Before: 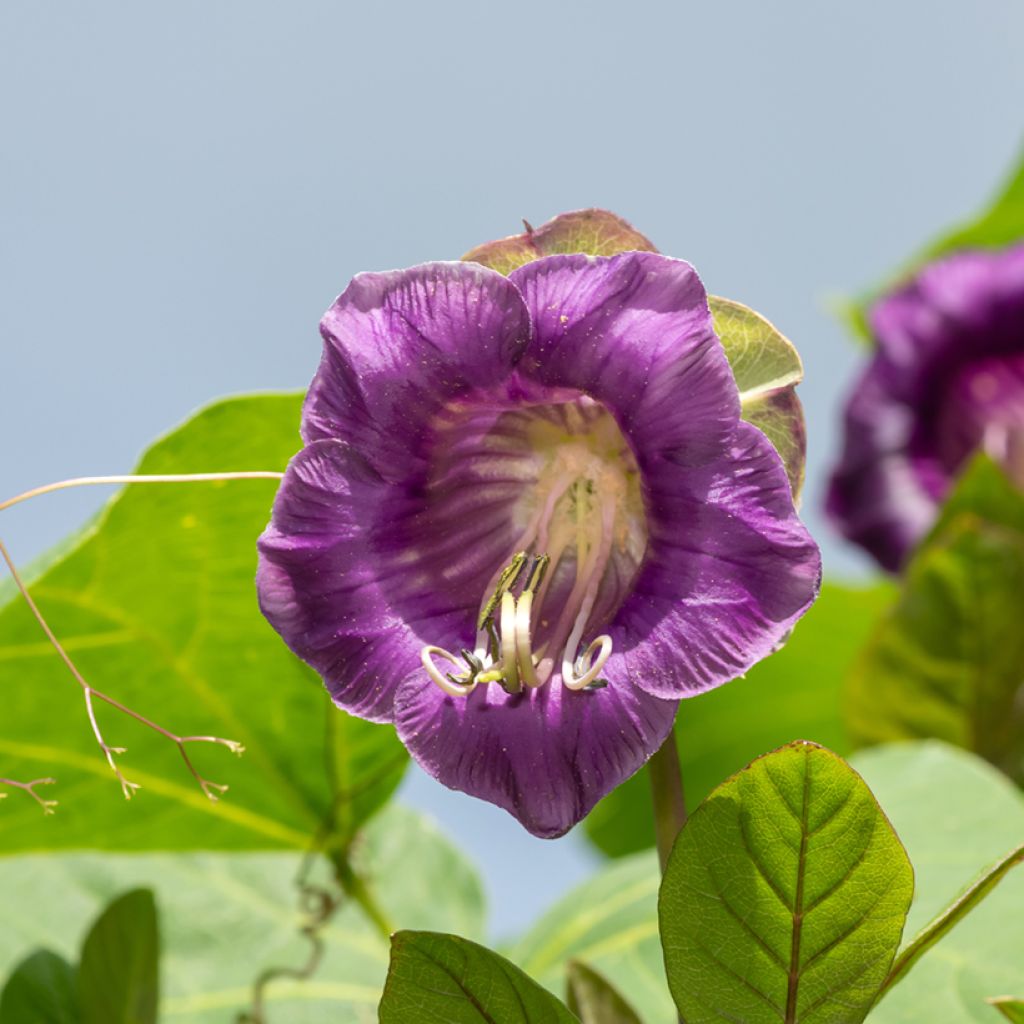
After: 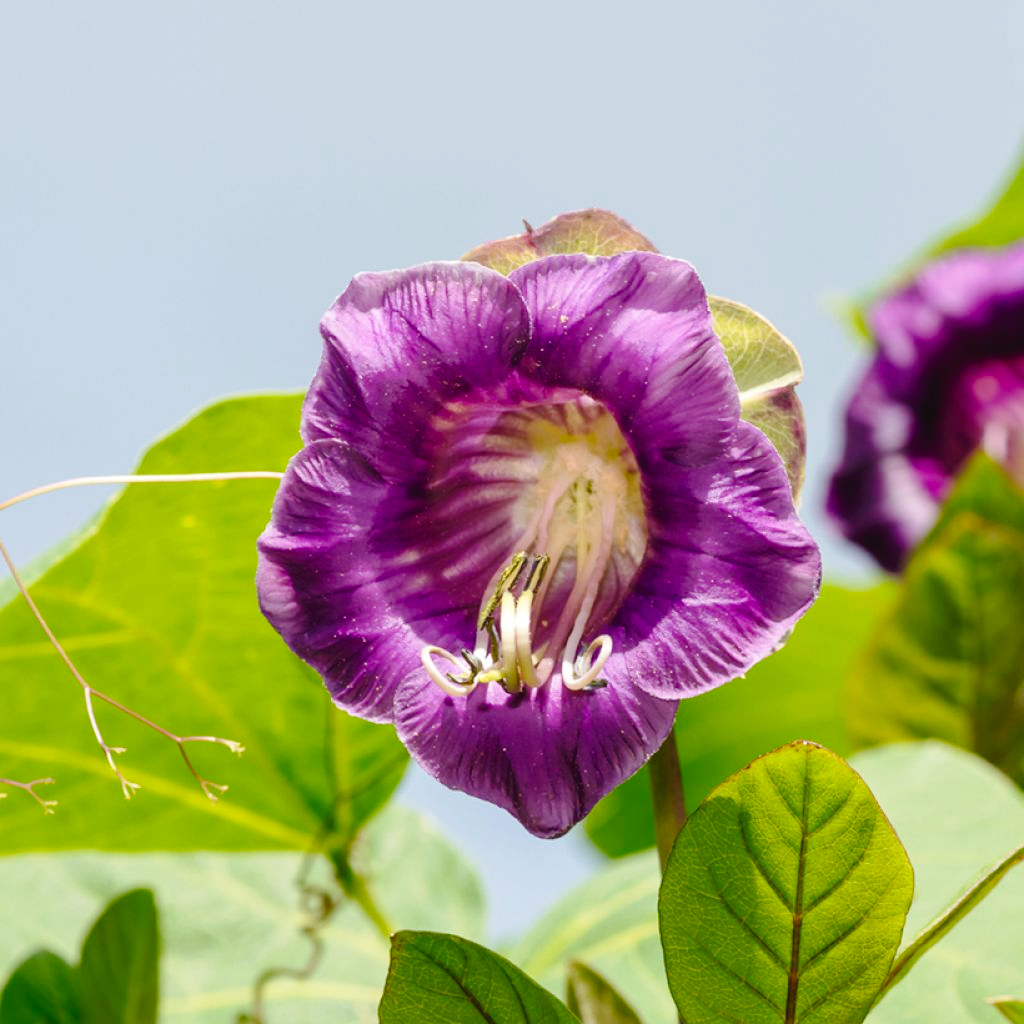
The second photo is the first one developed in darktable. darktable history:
exposure: compensate highlight preservation false
tone curve: curves: ch0 [(0, 0) (0.003, 0.03) (0.011, 0.032) (0.025, 0.035) (0.044, 0.038) (0.069, 0.041) (0.1, 0.058) (0.136, 0.091) (0.177, 0.133) (0.224, 0.181) (0.277, 0.268) (0.335, 0.363) (0.399, 0.461) (0.468, 0.554) (0.543, 0.633) (0.623, 0.709) (0.709, 0.784) (0.801, 0.869) (0.898, 0.938) (1, 1)], preserve colors none
